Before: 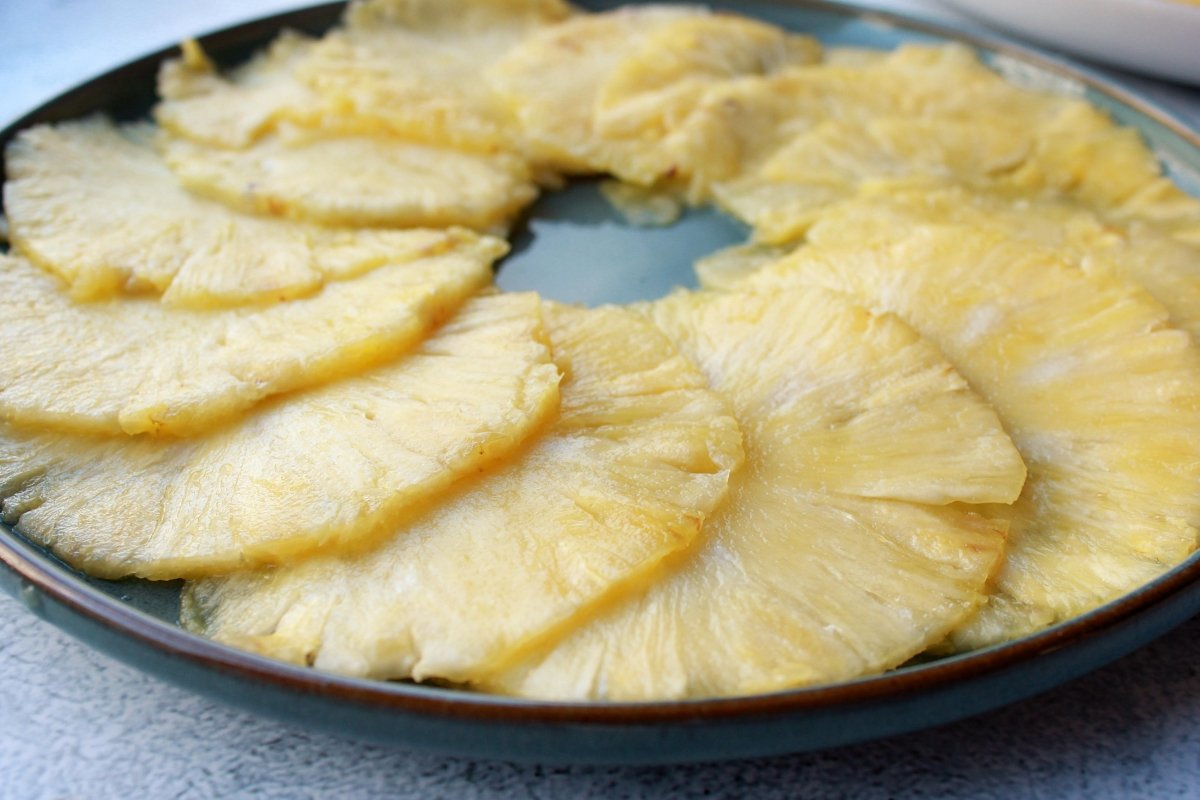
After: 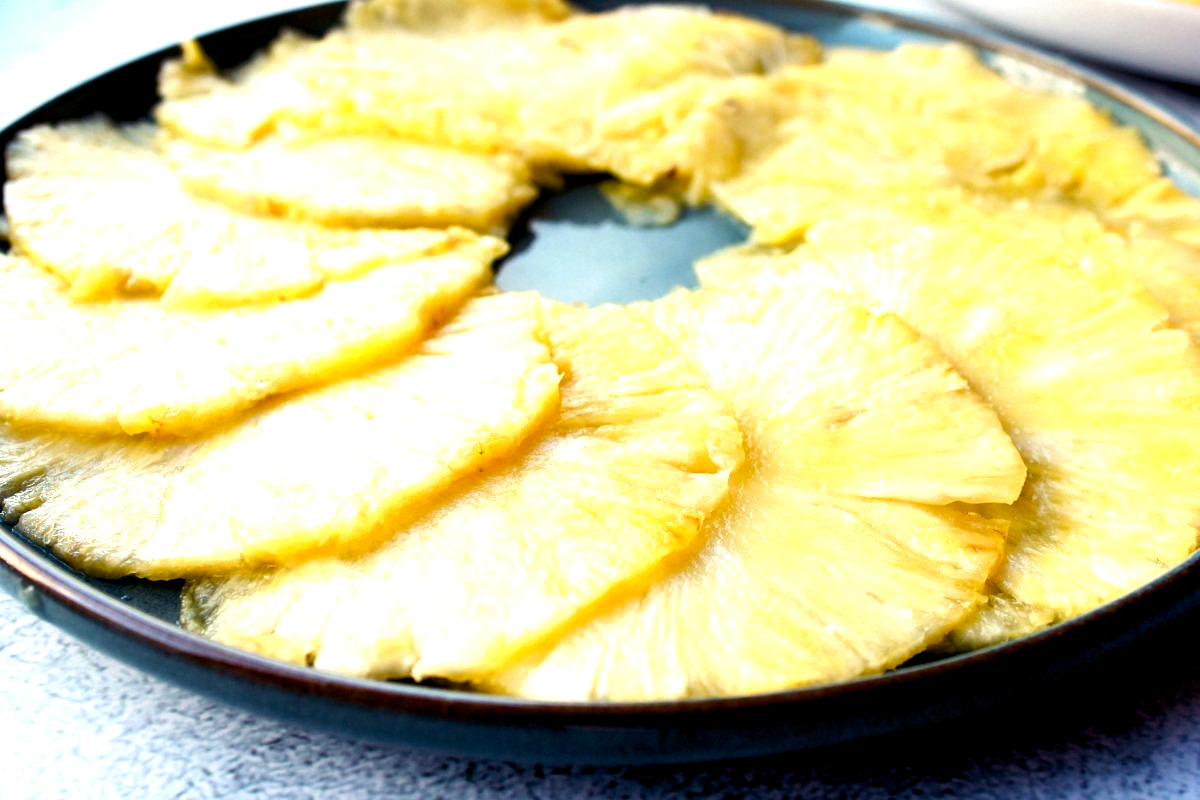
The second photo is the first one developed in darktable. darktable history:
tone equalizer: -8 EV -0.75 EV, -7 EV -0.7 EV, -6 EV -0.6 EV, -5 EV -0.4 EV, -3 EV 0.4 EV, -2 EV 0.6 EV, -1 EV 0.7 EV, +0 EV 0.75 EV, edges refinement/feathering 500, mask exposure compensation -1.57 EV, preserve details no
color balance rgb: shadows lift › luminance -21.66%, shadows lift › chroma 6.57%, shadows lift › hue 270°, power › chroma 0.68%, power › hue 60°, highlights gain › luminance 6.08%, highlights gain › chroma 1.33%, highlights gain › hue 90°, global offset › luminance -0.87%, perceptual saturation grading › global saturation 26.86%, perceptual saturation grading › highlights -28.39%, perceptual saturation grading › mid-tones 15.22%, perceptual saturation grading › shadows 33.98%, perceptual brilliance grading › highlights 10%, perceptual brilliance grading › mid-tones 5%
